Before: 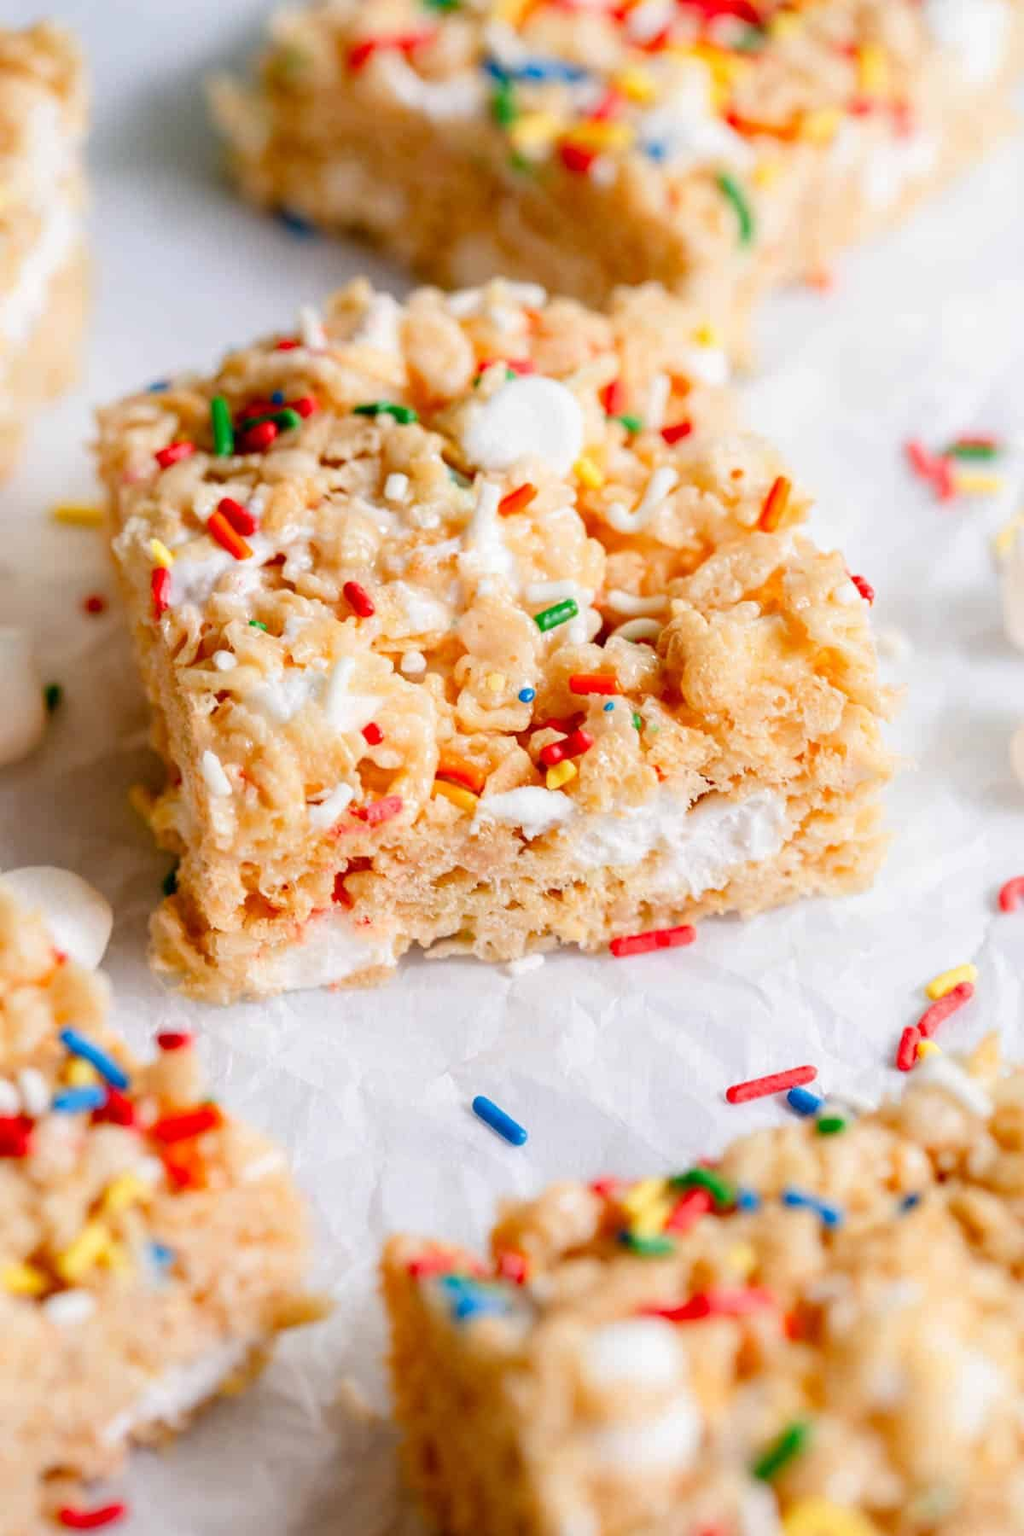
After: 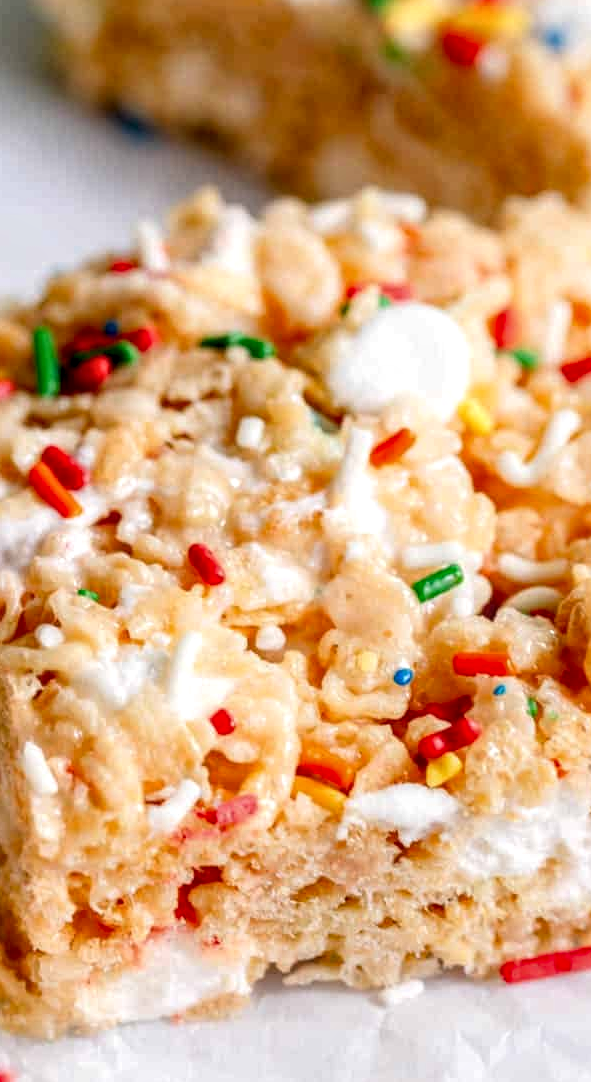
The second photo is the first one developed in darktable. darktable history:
crop: left 17.835%, top 7.675%, right 32.881%, bottom 32.213%
local contrast: highlights 61%, detail 143%, midtone range 0.428
